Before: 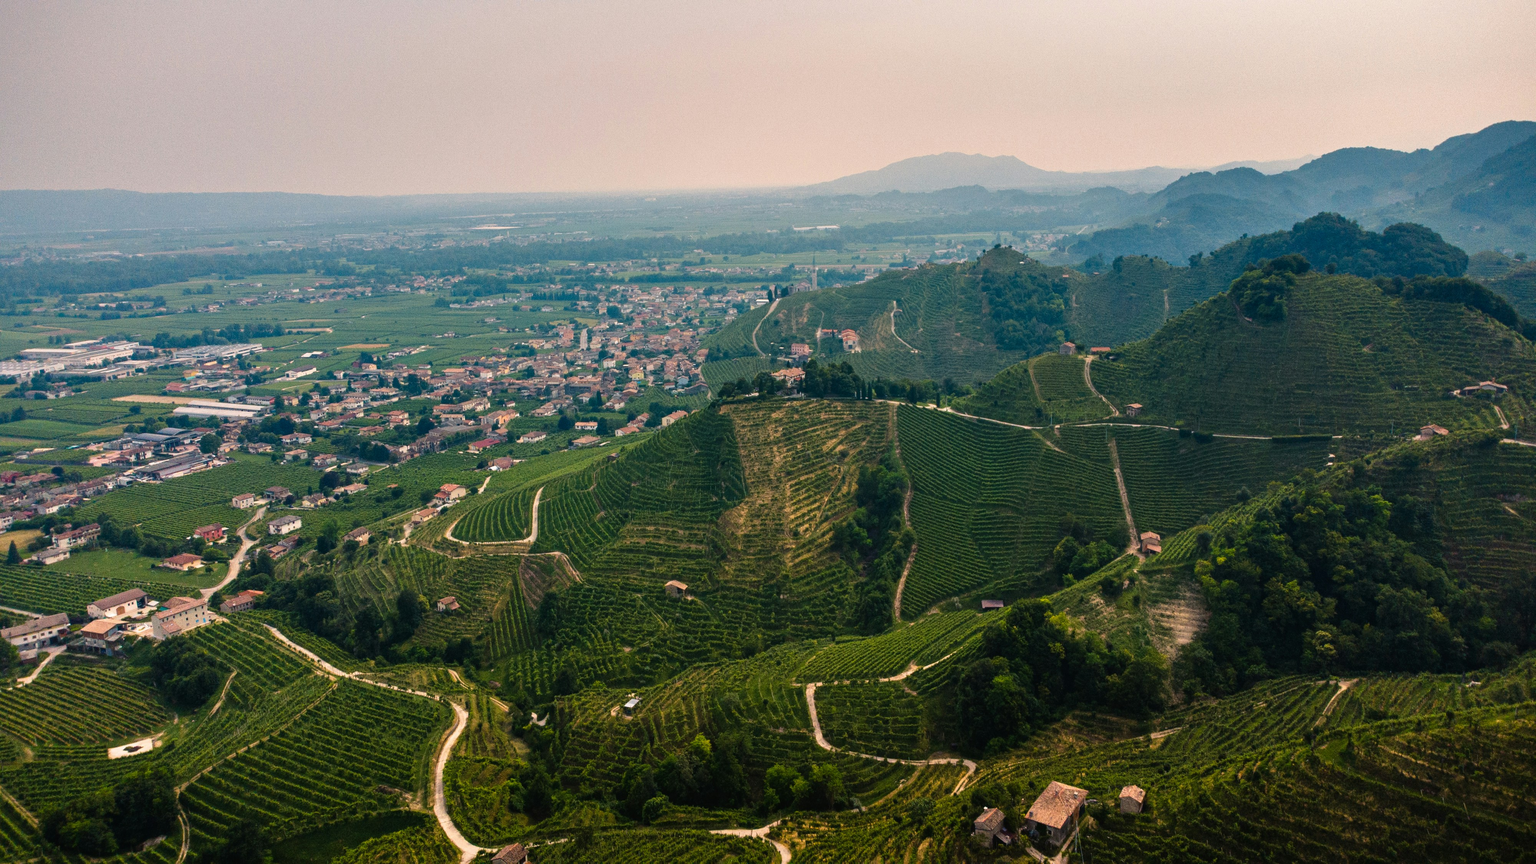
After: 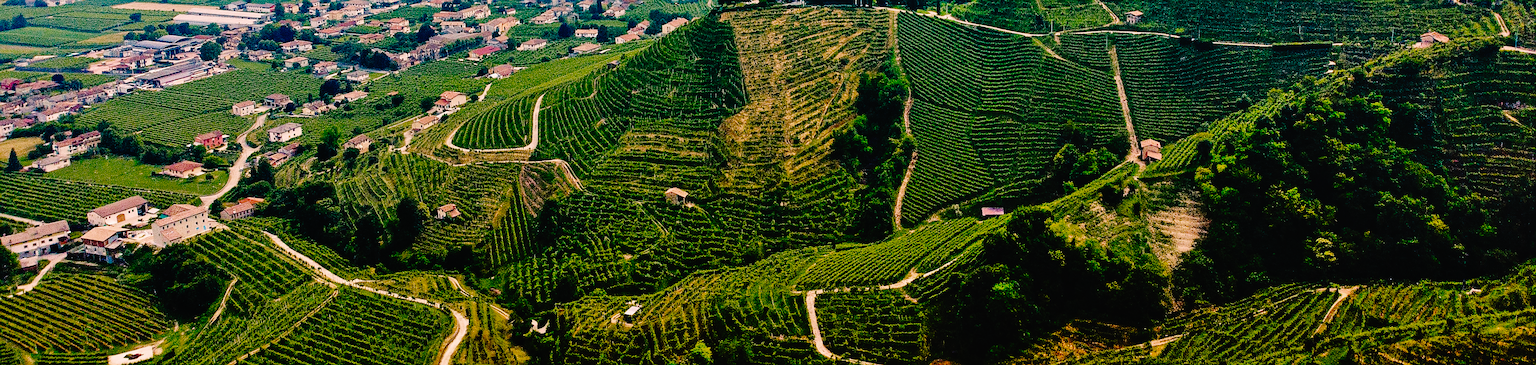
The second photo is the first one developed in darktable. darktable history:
contrast brightness saturation: contrast -0.012, brightness -0.013, saturation 0.032
color correction: highlights a* 7.49, highlights b* 3.91
sharpen: radius 1.368, amount 1.258, threshold 0.815
velvia: strength 15.01%
crop: top 45.51%, bottom 12.12%
color zones: curves: ch0 [(0, 0.425) (0.143, 0.422) (0.286, 0.42) (0.429, 0.419) (0.571, 0.419) (0.714, 0.42) (0.857, 0.422) (1, 0.425)]
base curve: curves: ch0 [(0, 0) (0.036, 0.01) (0.123, 0.254) (0.258, 0.504) (0.507, 0.748) (1, 1)], preserve colors none
shadows and highlights: low approximation 0.01, soften with gaussian
